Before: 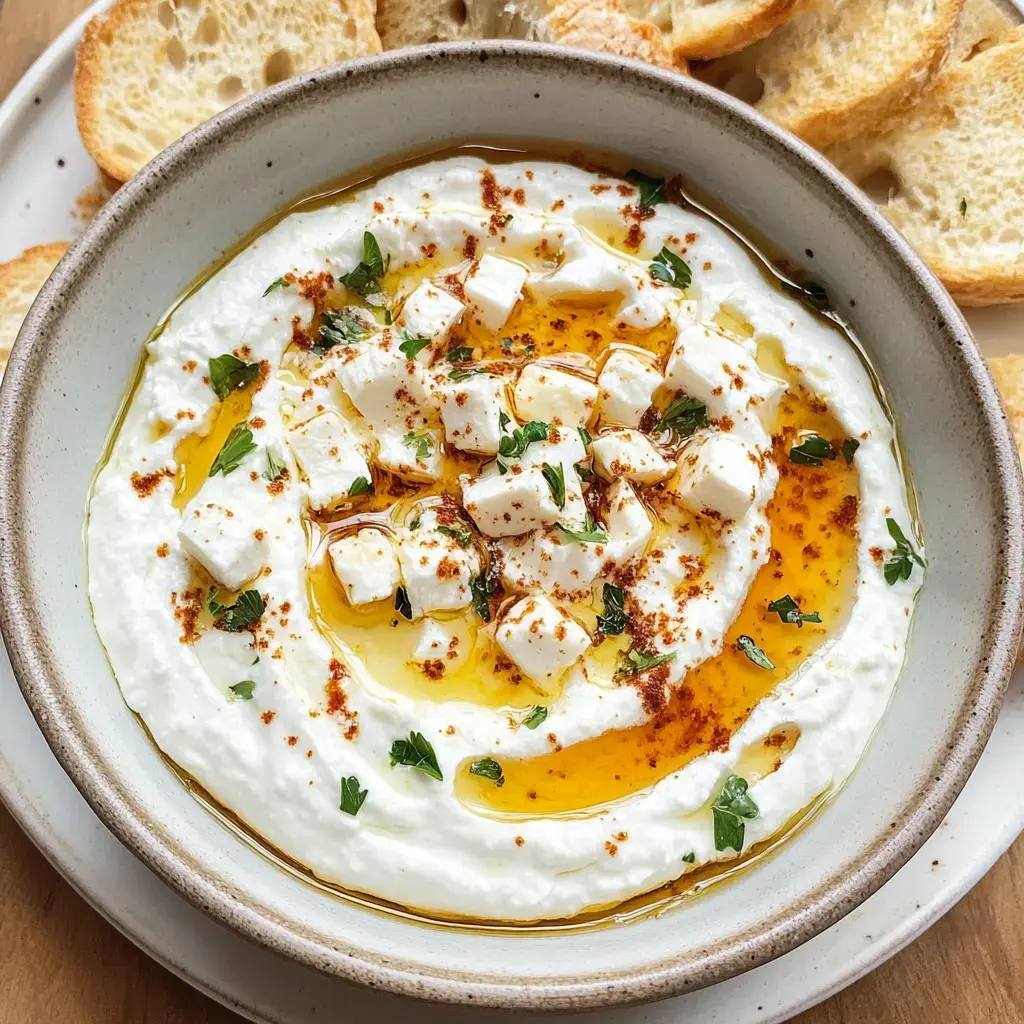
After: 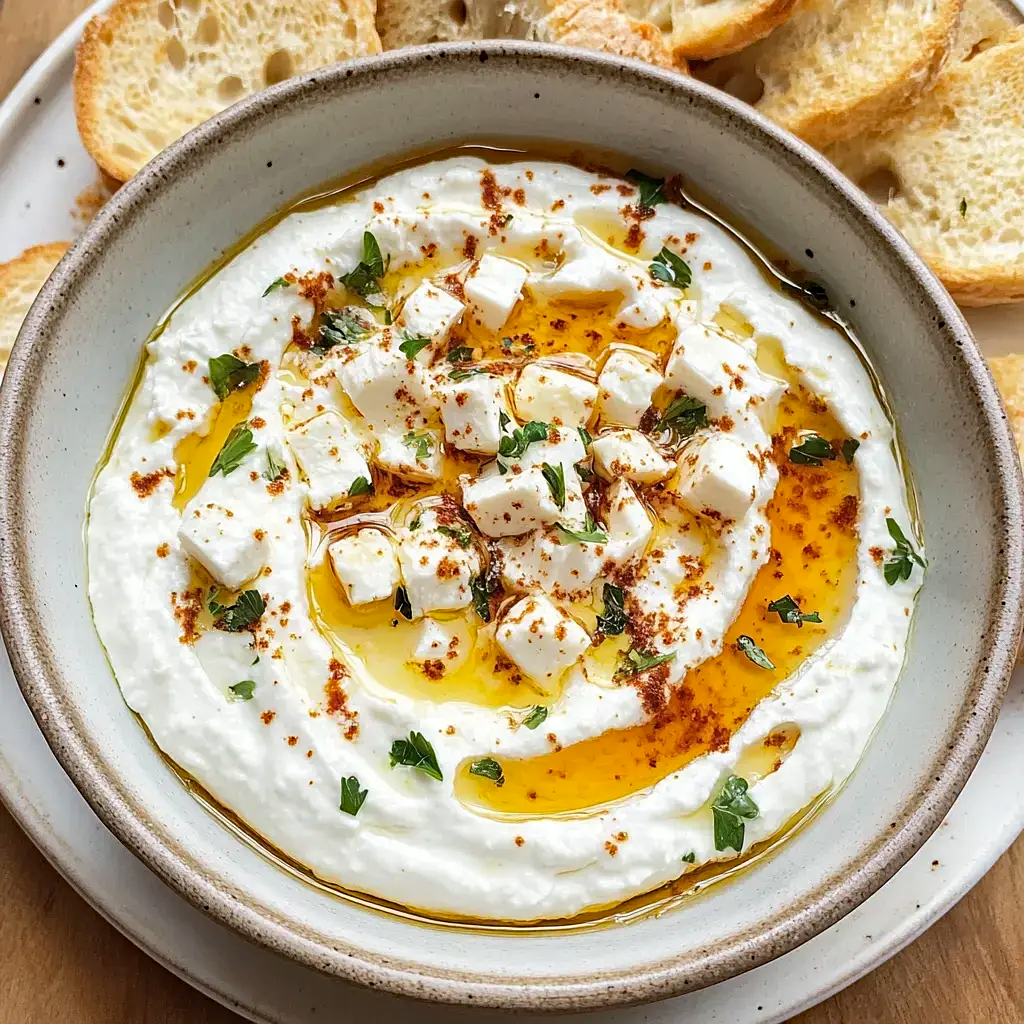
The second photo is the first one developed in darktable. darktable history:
haze removal: adaptive false
sharpen: amount 0.213
